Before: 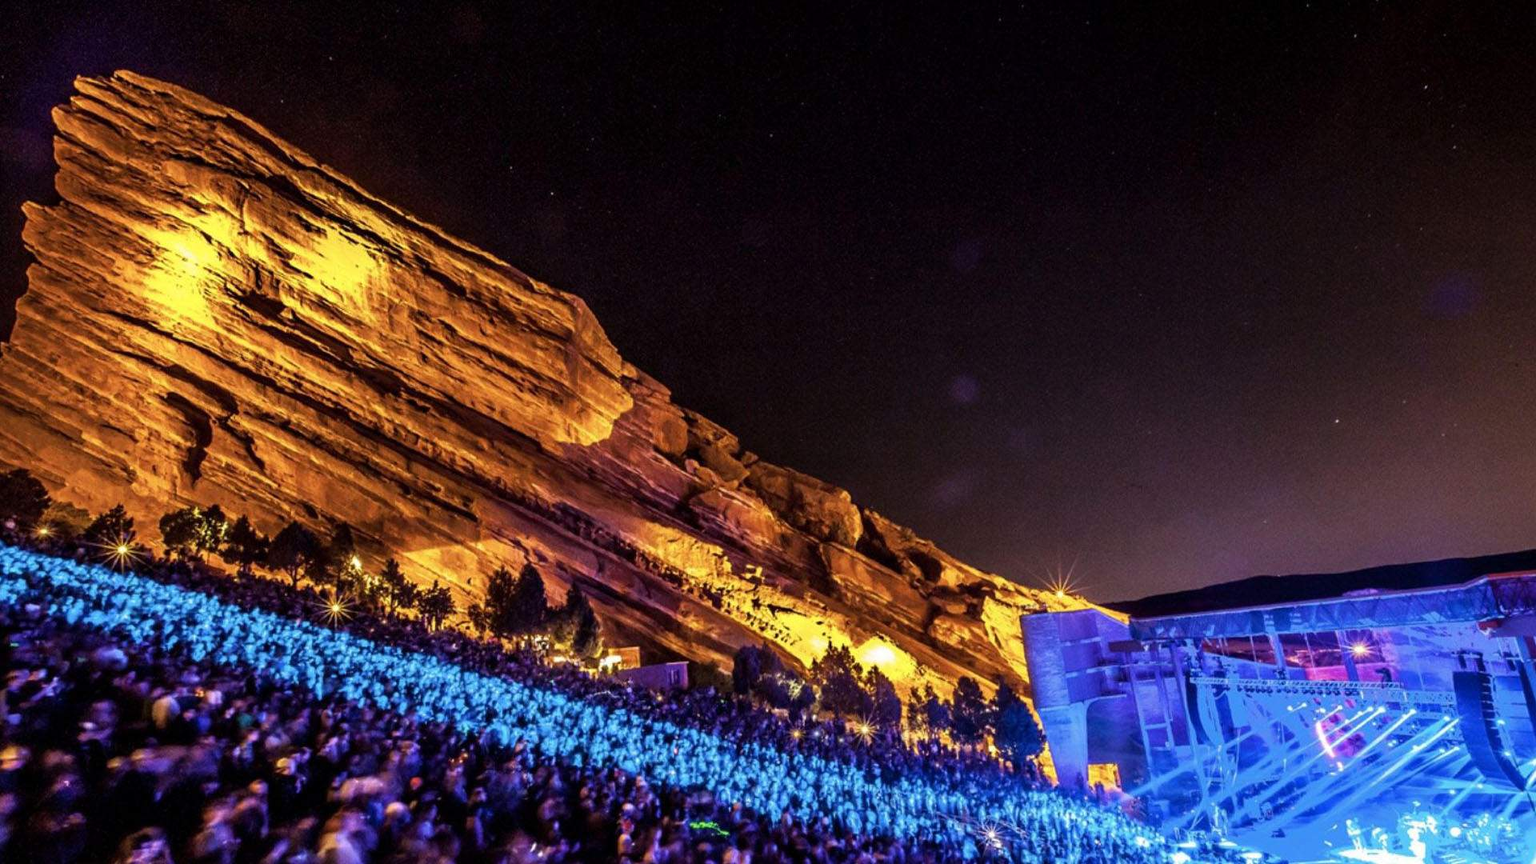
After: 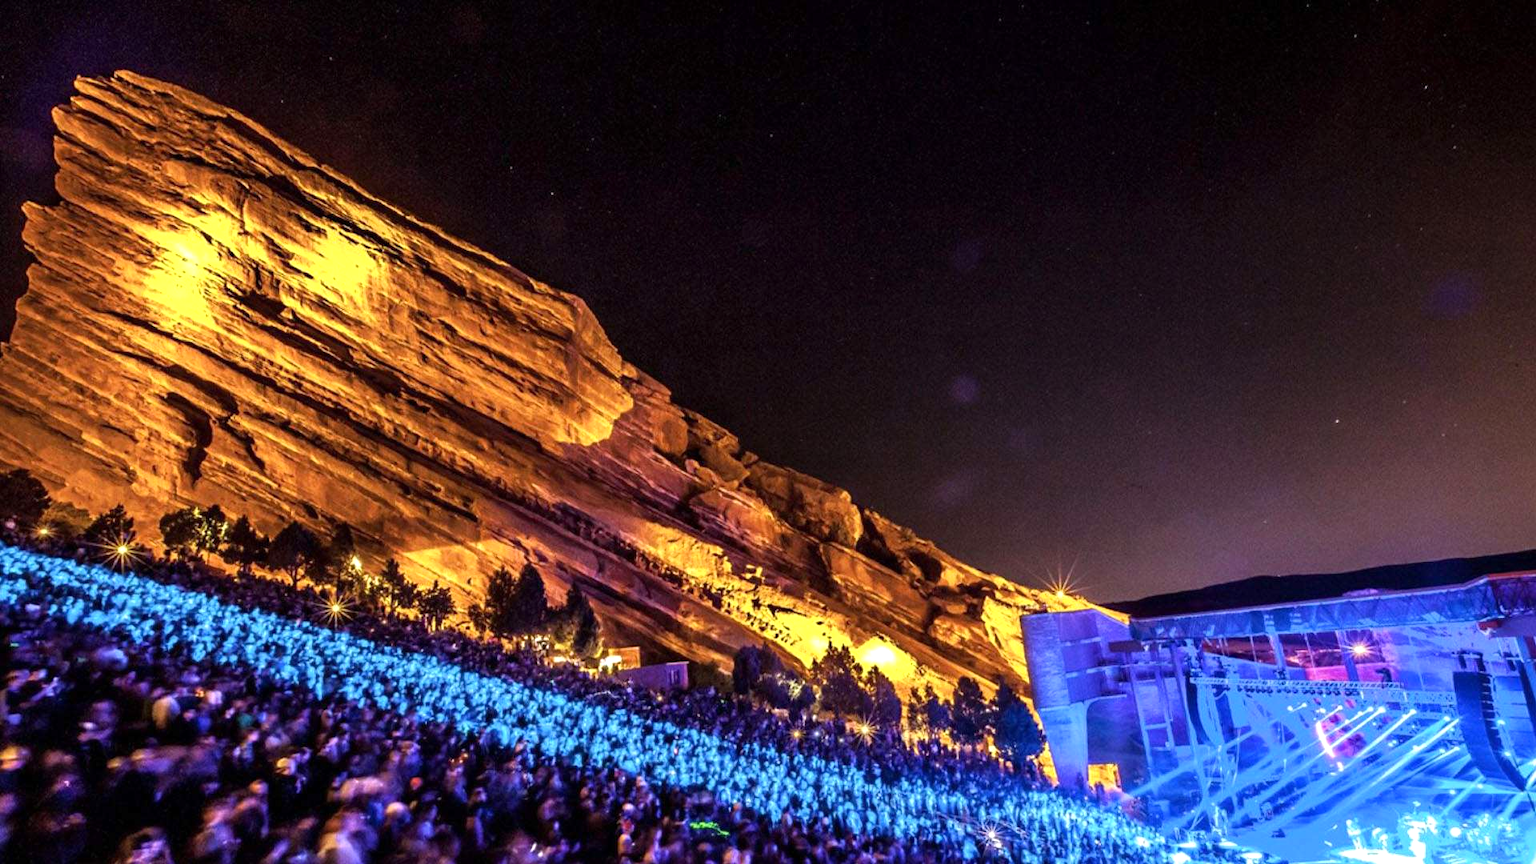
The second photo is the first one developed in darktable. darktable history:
exposure: exposure 0.368 EV, compensate highlight preservation false
